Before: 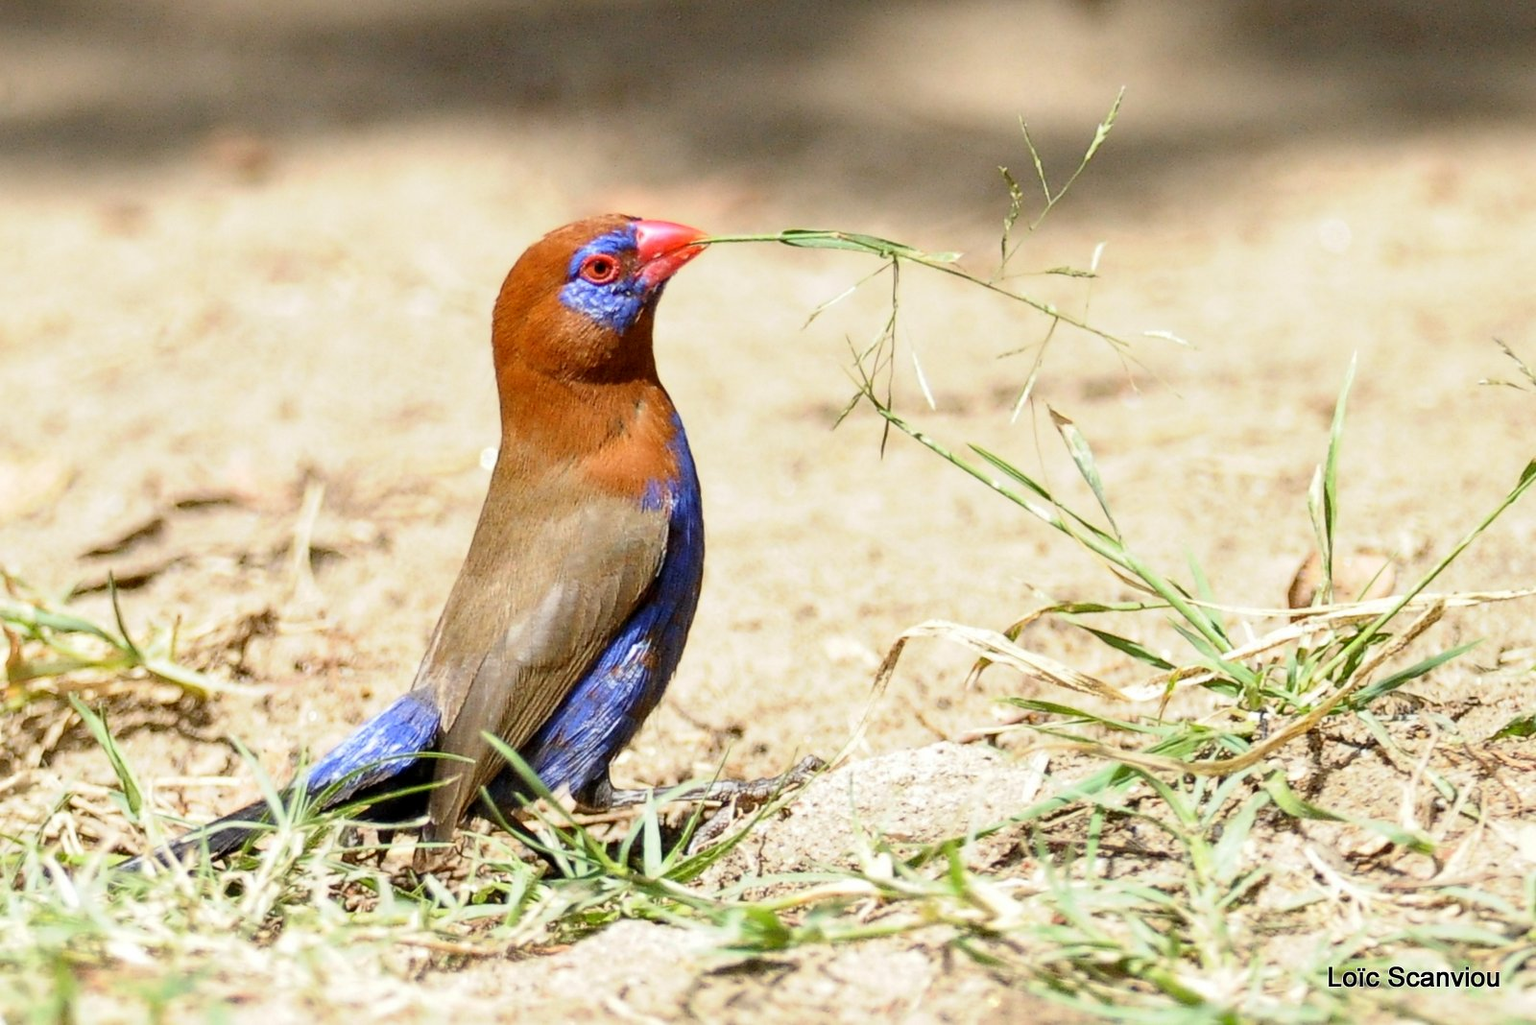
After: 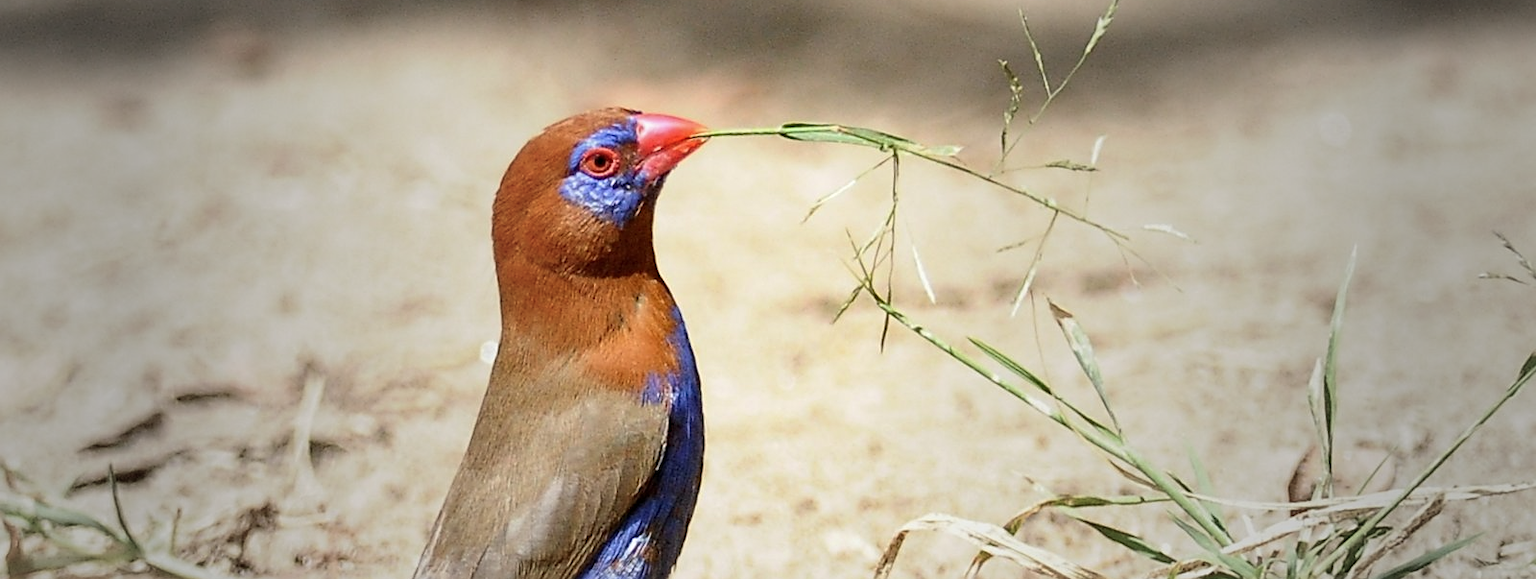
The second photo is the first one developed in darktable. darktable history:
sharpen: on, module defaults
vignetting: fall-off start 16.32%, fall-off radius 100.42%, width/height ratio 0.712, unbound false
crop and rotate: top 10.421%, bottom 32.994%
